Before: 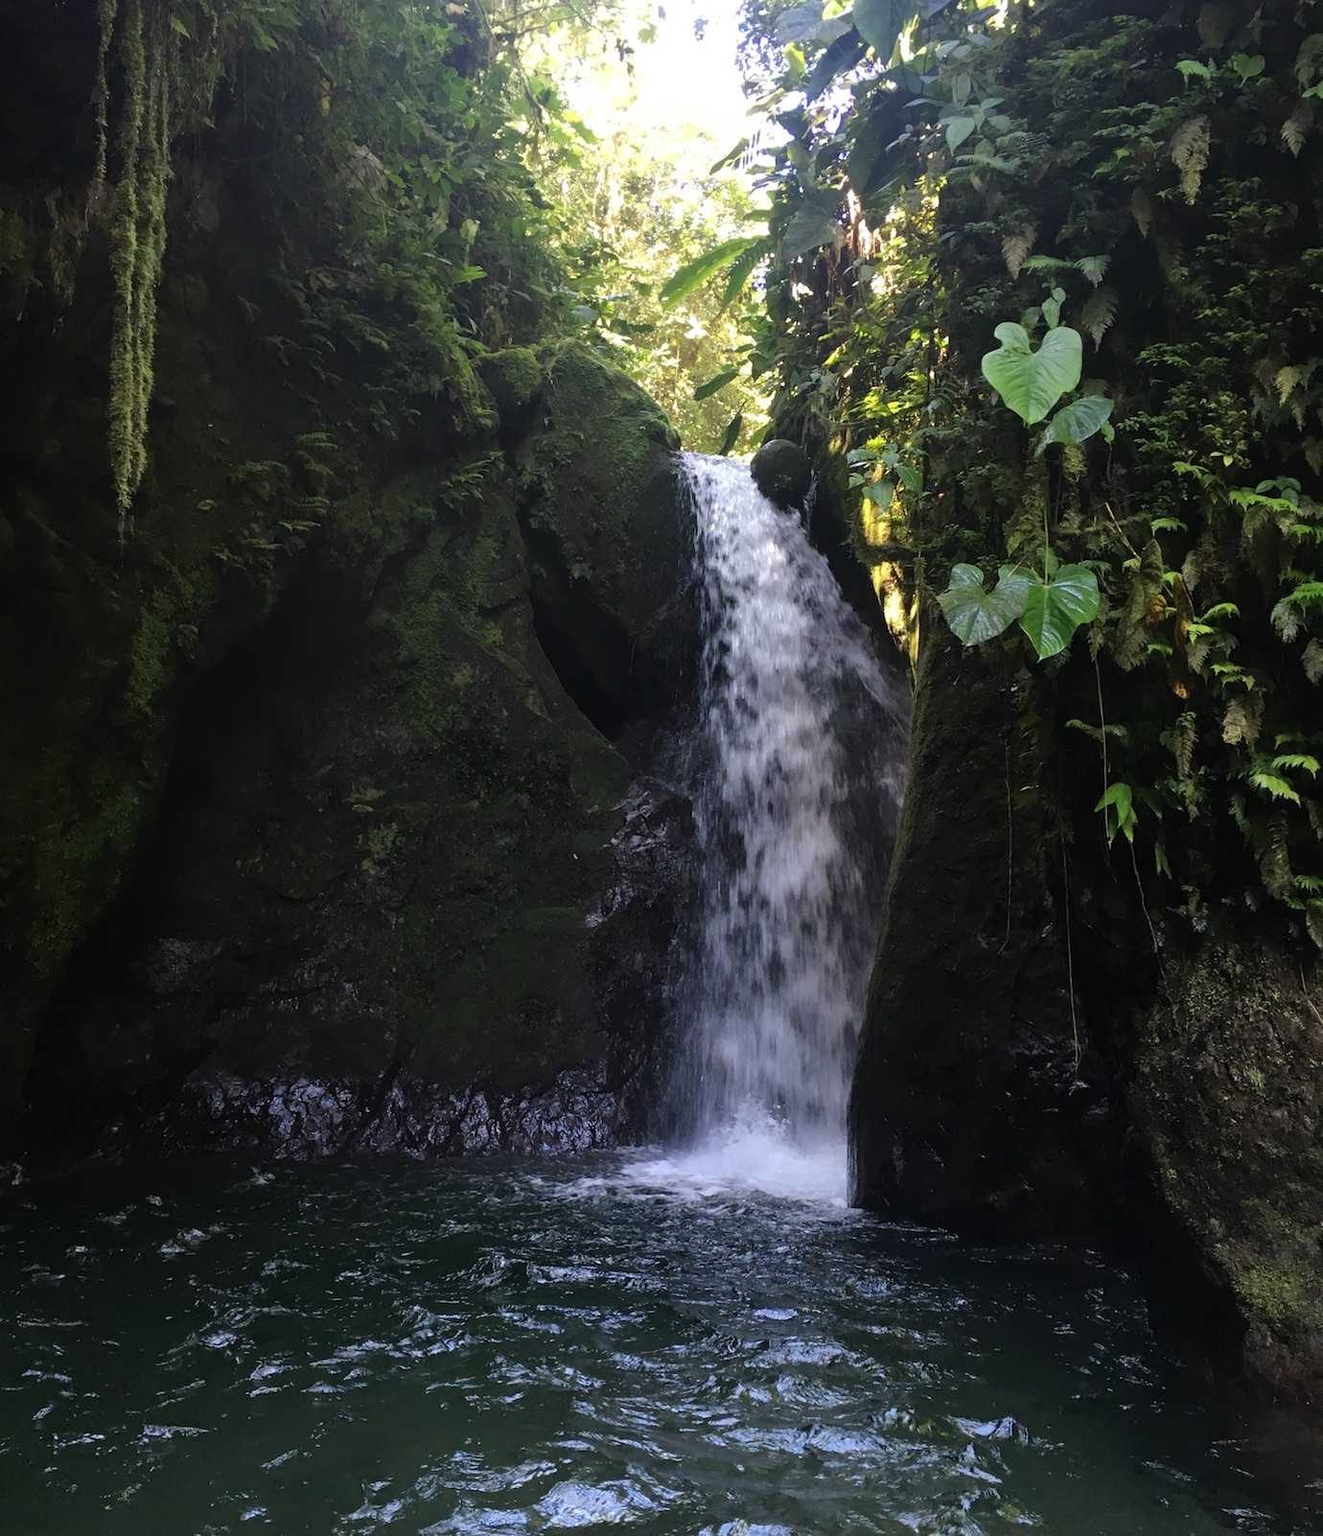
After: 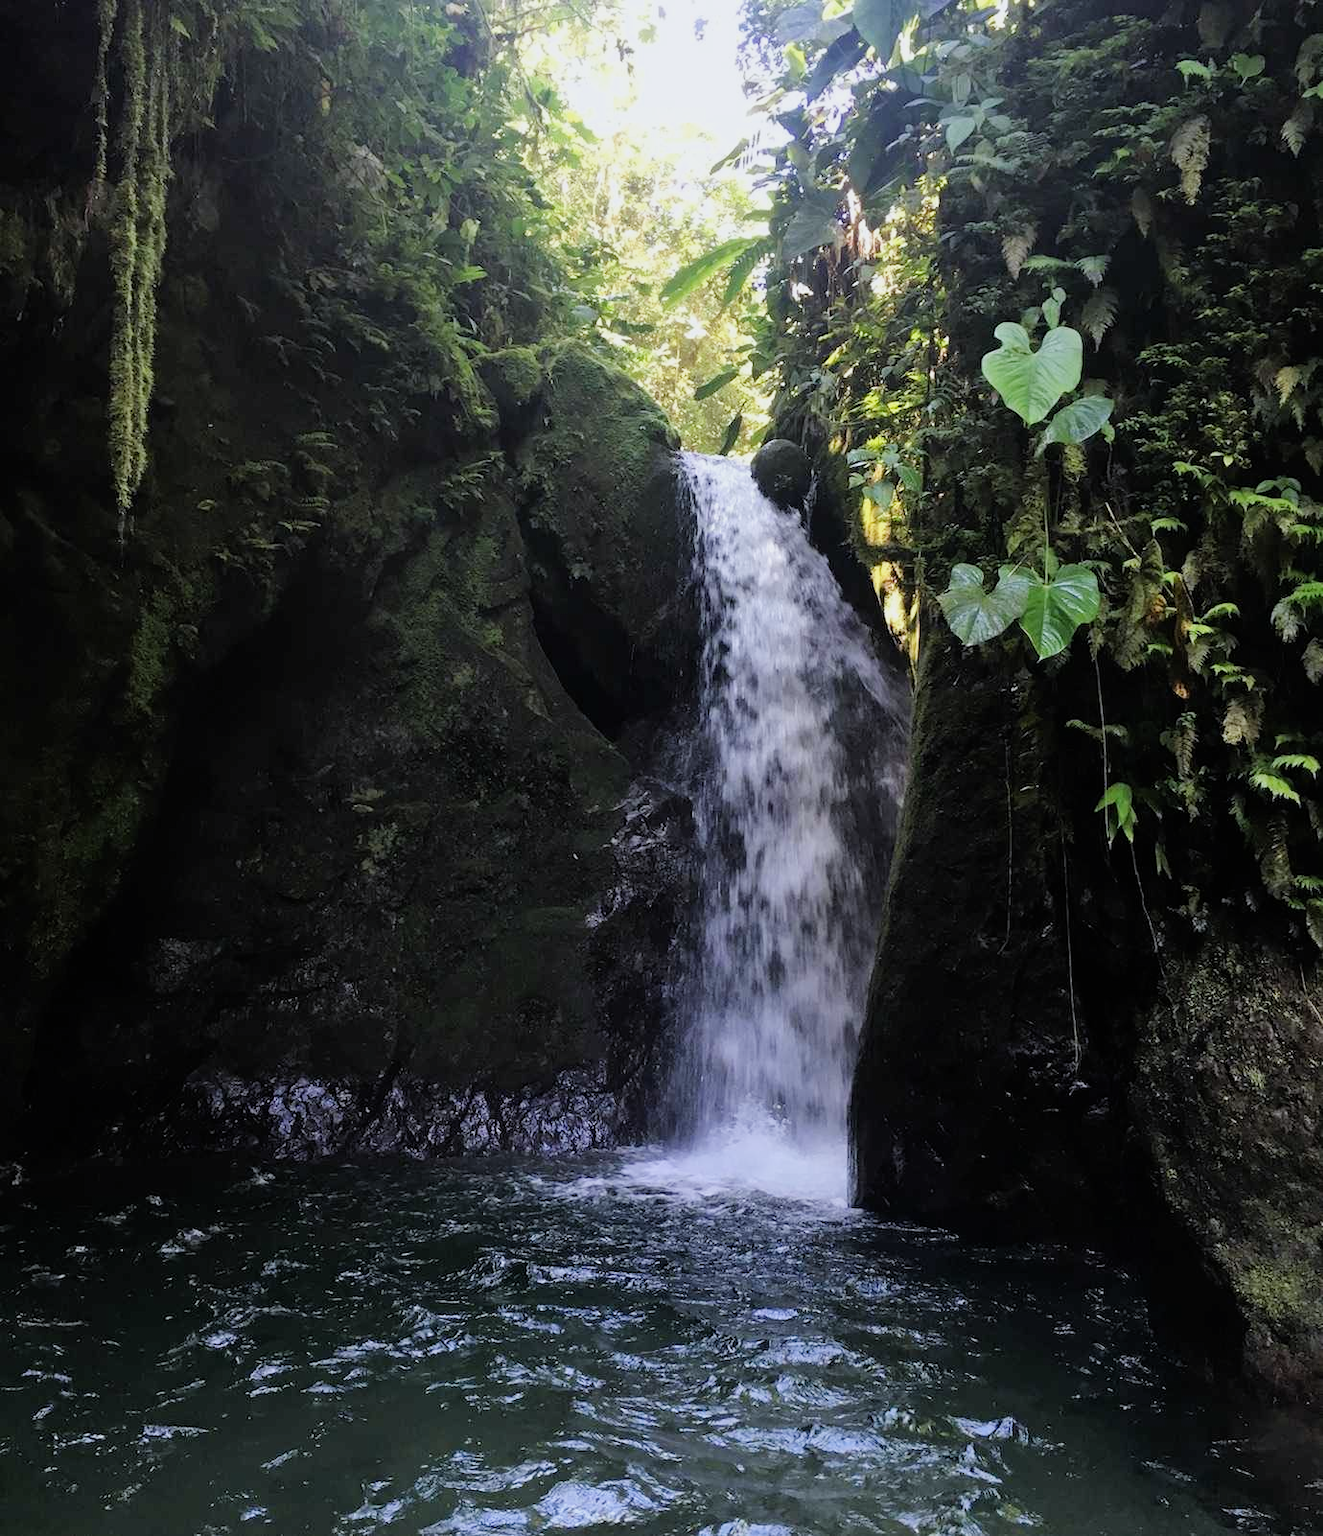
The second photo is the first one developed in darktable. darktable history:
white balance: red 0.98, blue 1.034
exposure: exposure 0.564 EV, compensate highlight preservation false
filmic rgb: hardness 4.17
